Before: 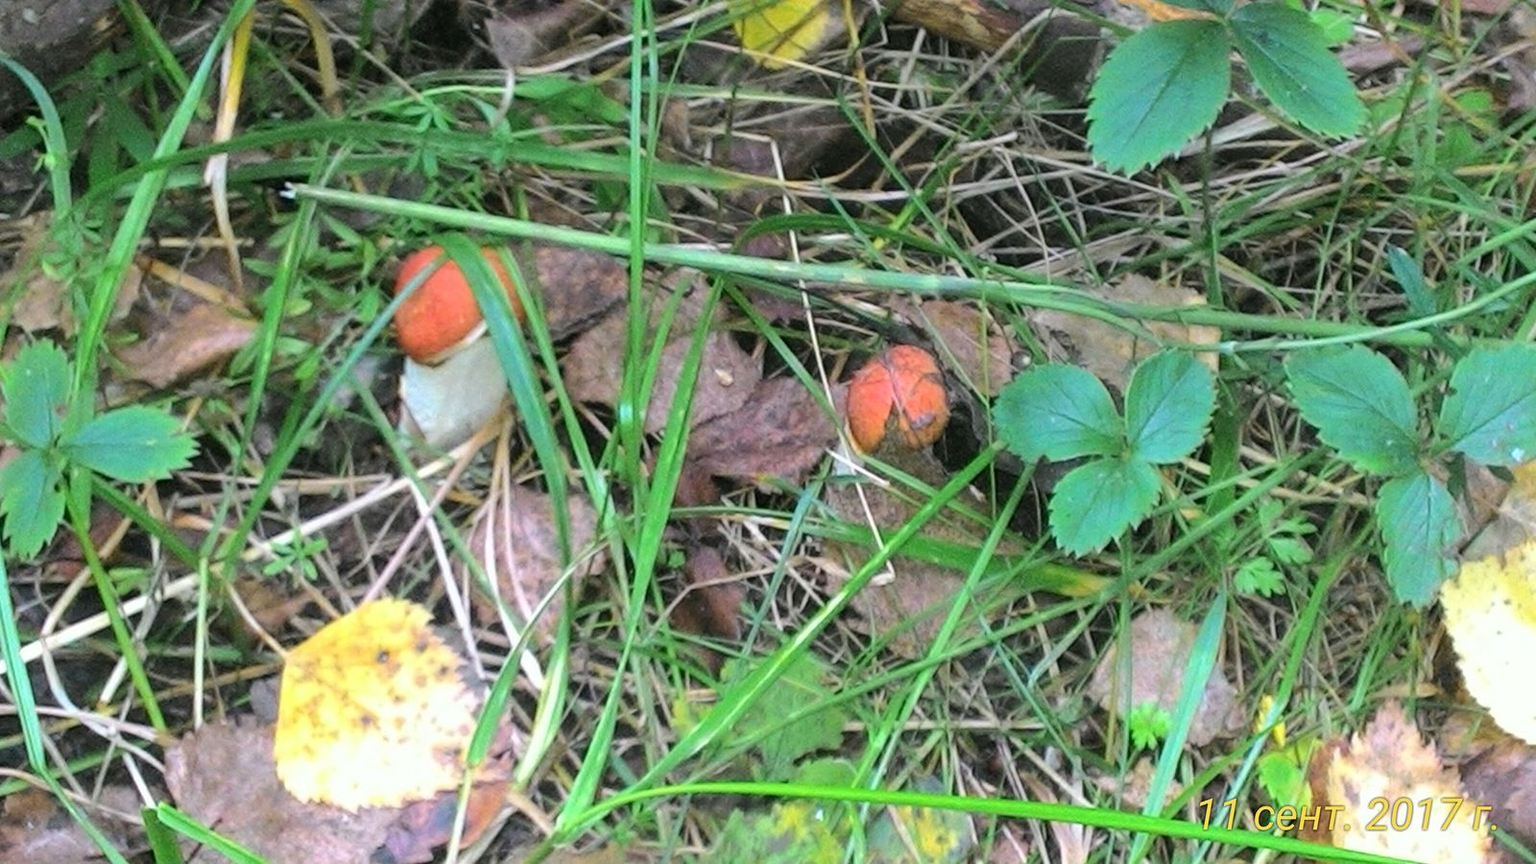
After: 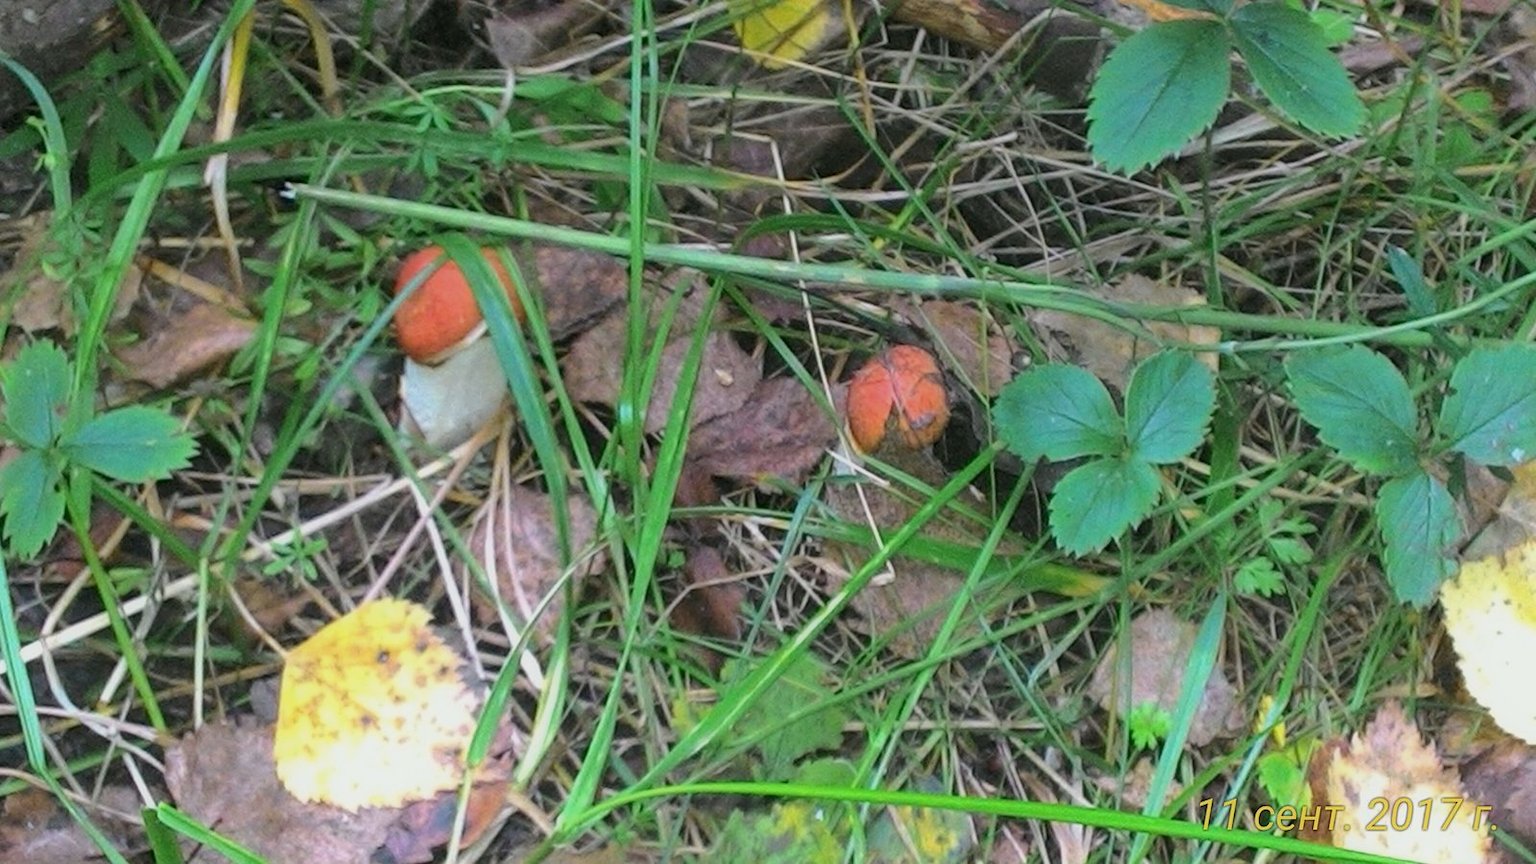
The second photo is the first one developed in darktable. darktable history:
tone equalizer: -8 EV 0.255 EV, -7 EV 0.4 EV, -6 EV 0.39 EV, -5 EV 0.234 EV, -3 EV -0.243 EV, -2 EV -0.393 EV, -1 EV -0.395 EV, +0 EV -0.225 EV, mask exposure compensation -0.504 EV
